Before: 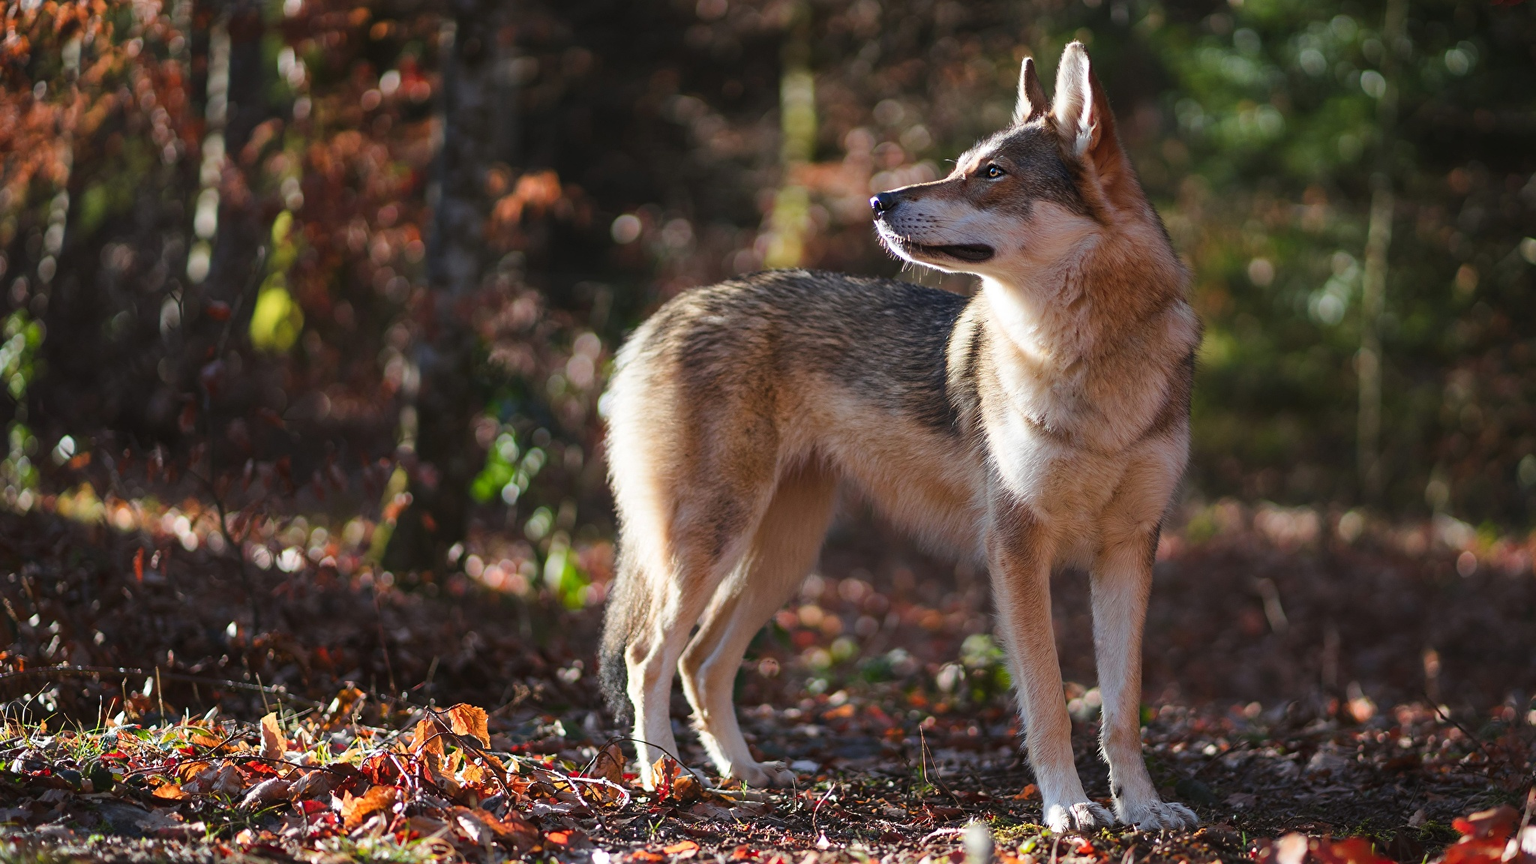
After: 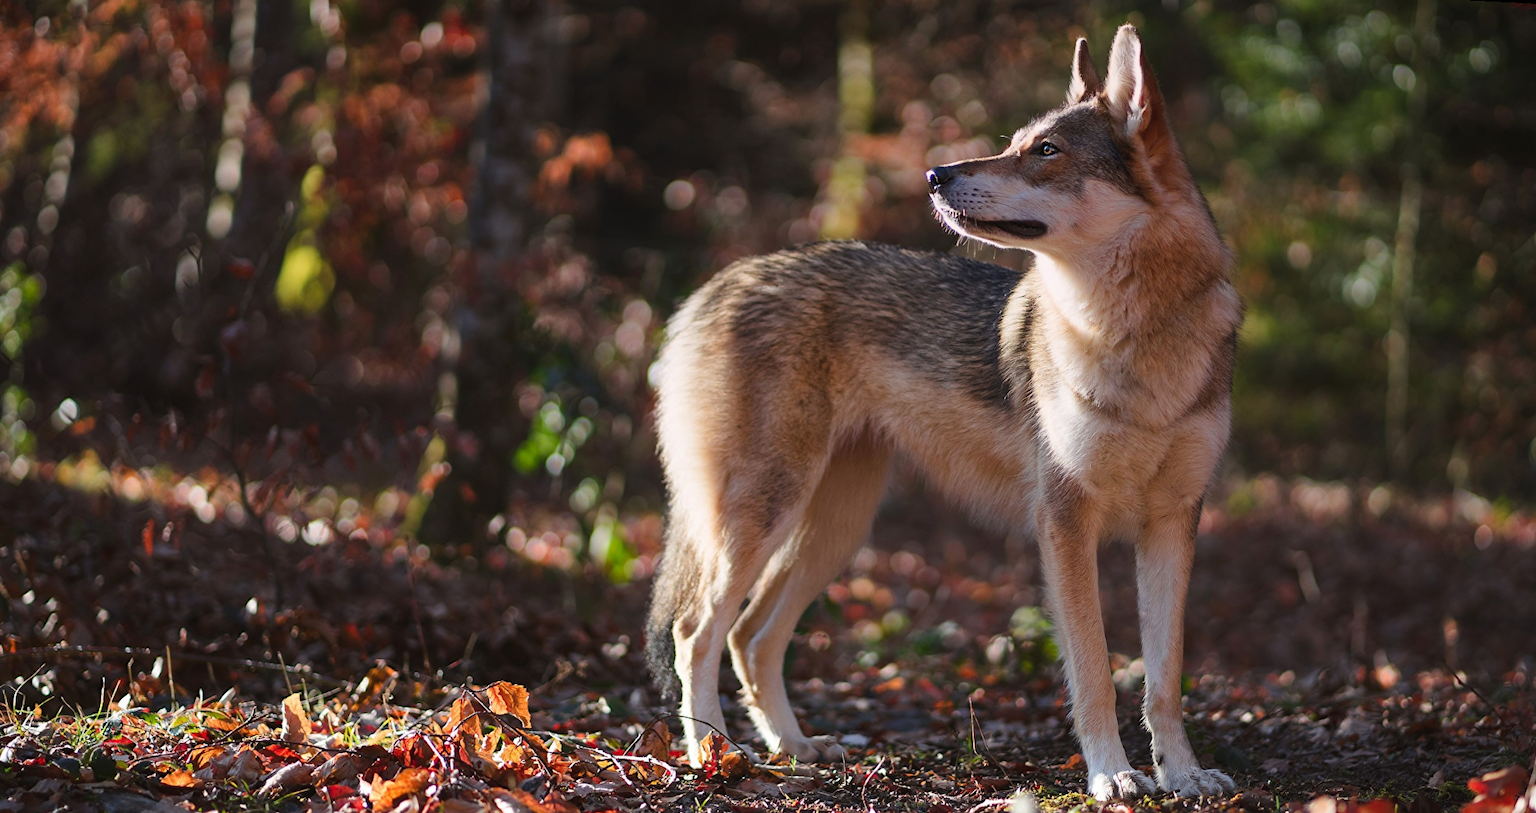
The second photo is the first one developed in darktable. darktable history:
graduated density: density 0.38 EV, hardness 21%, rotation -6.11°, saturation 32%
rotate and perspective: rotation 0.679°, lens shift (horizontal) 0.136, crop left 0.009, crop right 0.991, crop top 0.078, crop bottom 0.95
